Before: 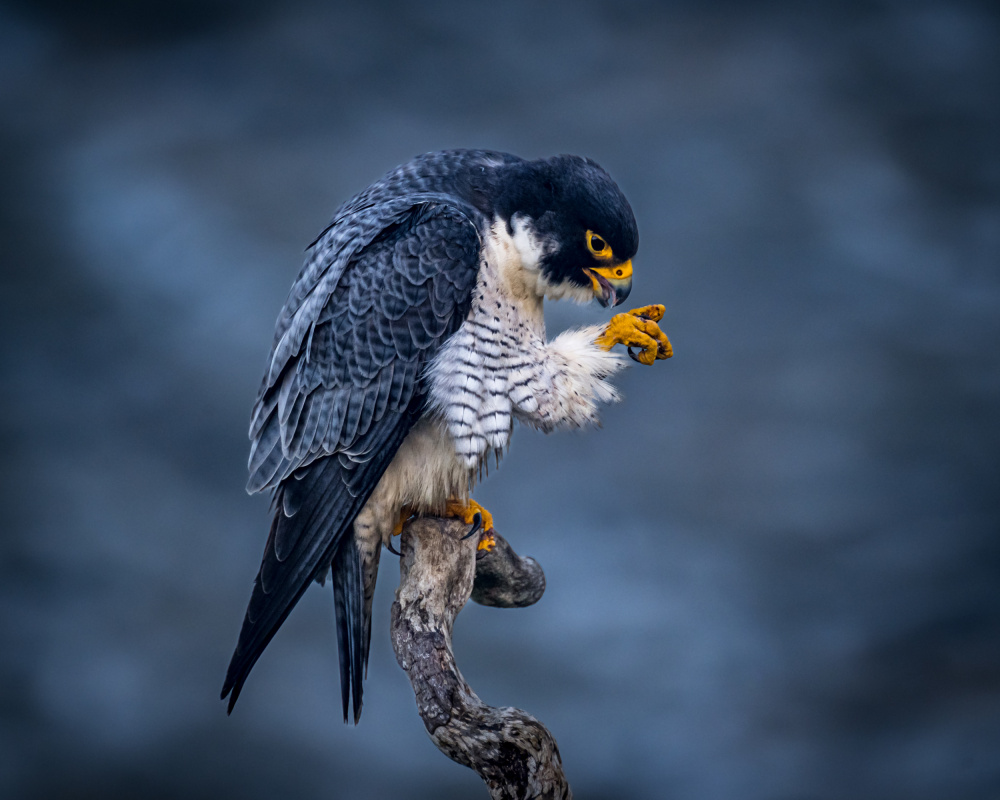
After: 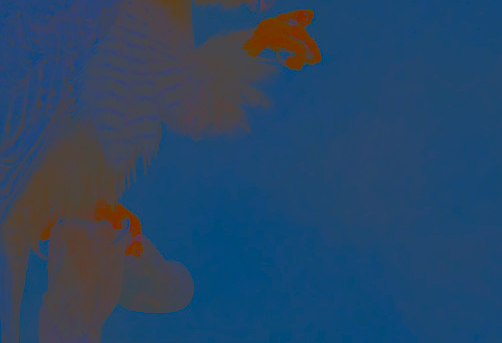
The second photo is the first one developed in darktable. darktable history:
contrast brightness saturation: contrast -0.987, brightness -0.17, saturation 0.748
levels: levels [0.182, 0.542, 0.902]
color balance rgb: power › hue 62.93°, global offset › luminance 0.677%, perceptual saturation grading › global saturation 20%, perceptual saturation grading › highlights -49.518%, perceptual saturation grading › shadows 24.084%, global vibrance 16.205%, saturation formula JzAzBz (2021)
crop: left 35.21%, top 36.981%, right 14.535%, bottom 20.033%
sharpen: on, module defaults
